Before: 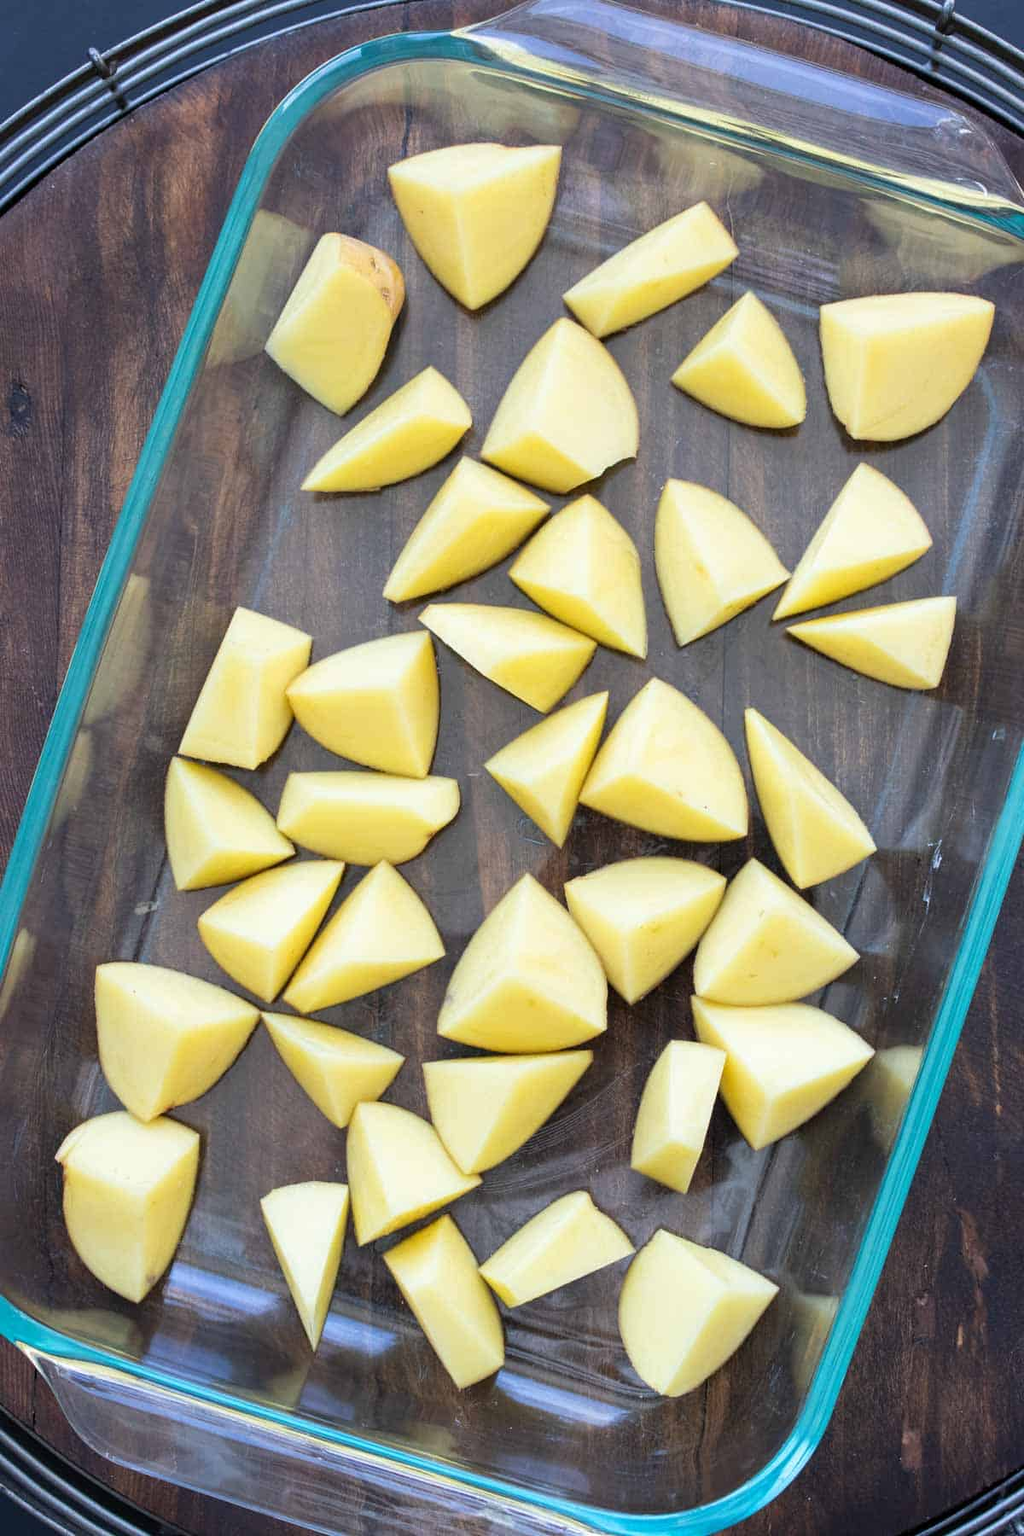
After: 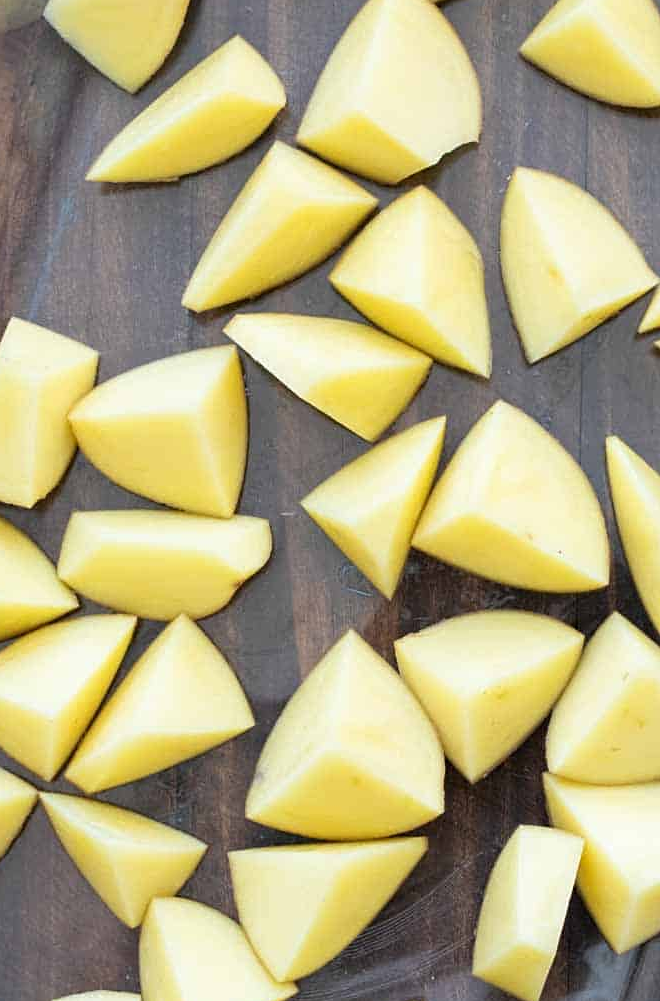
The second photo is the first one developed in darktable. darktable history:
crop and rotate: left 22.316%, top 21.902%, right 22.628%, bottom 22.459%
sharpen: amount 0.214
